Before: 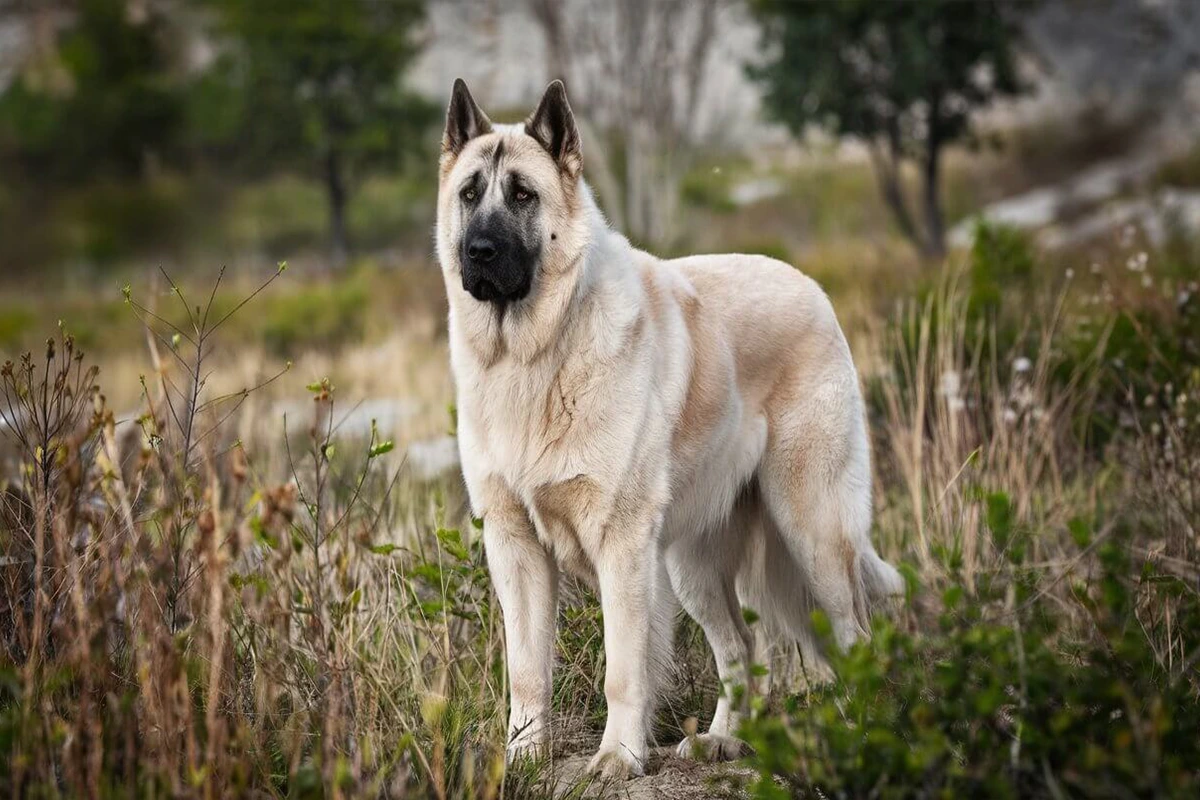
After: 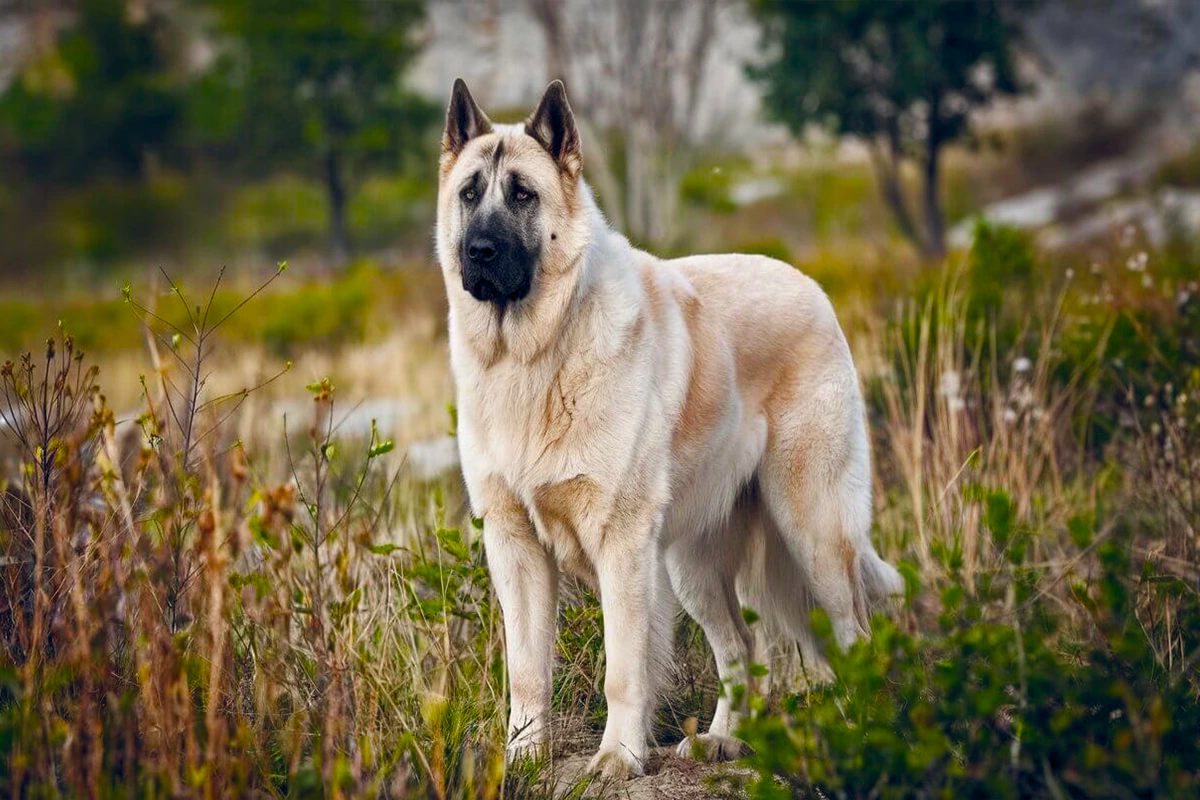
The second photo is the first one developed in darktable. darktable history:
color balance rgb: global offset › chroma 0.104%, global offset › hue 251.66°, perceptual saturation grading › global saturation 39.325%, perceptual saturation grading › highlights -25.293%, perceptual saturation grading › mid-tones 35.069%, perceptual saturation grading › shadows 35.986%, global vibrance 20%
